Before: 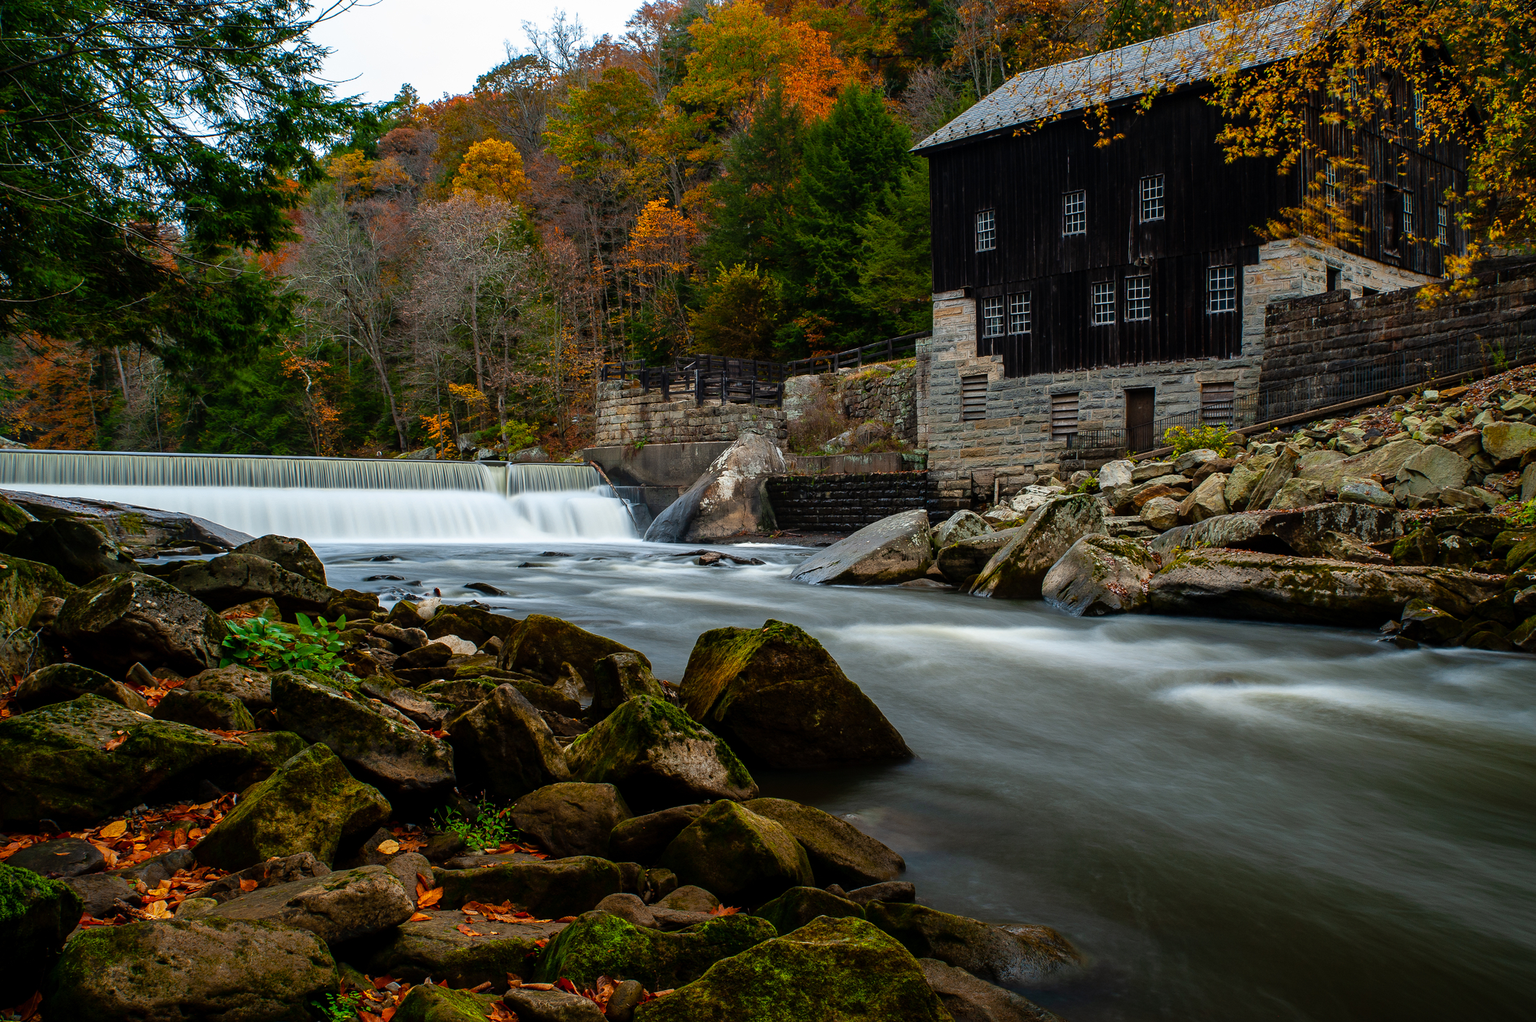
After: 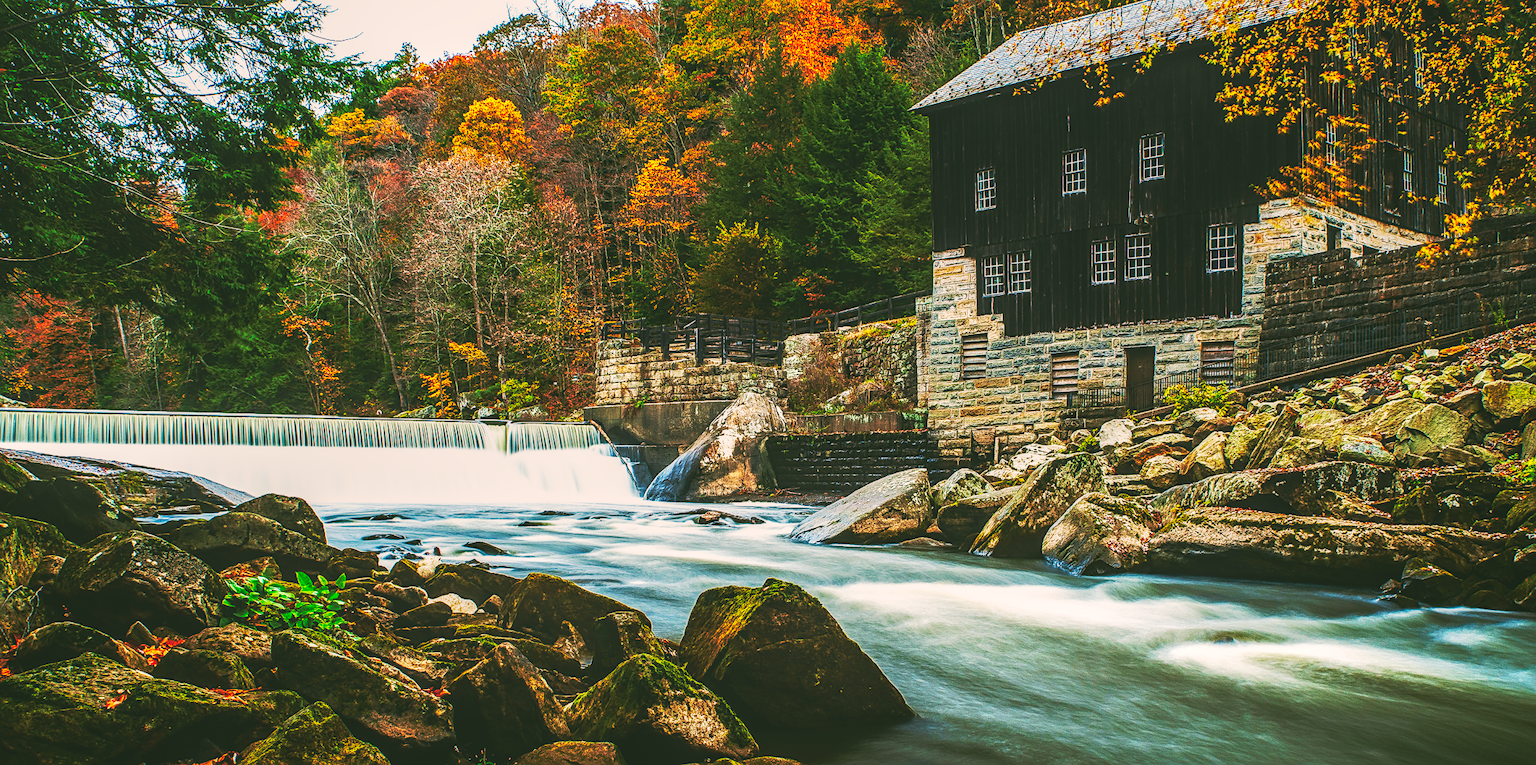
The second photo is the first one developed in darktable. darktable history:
exposure: compensate highlight preservation false
crop: top 4.063%, bottom 20.993%
local contrast: highlights 4%, shadows 3%, detail 133%
color correction: highlights a* 4.07, highlights b* 4.93, shadows a* -6.78, shadows b* 4.77
velvia: strength 44.49%
sharpen: on, module defaults
base curve: curves: ch0 [(0, 0.015) (0.085, 0.116) (0.134, 0.298) (0.19, 0.545) (0.296, 0.764) (0.599, 0.982) (1, 1)], preserve colors none
